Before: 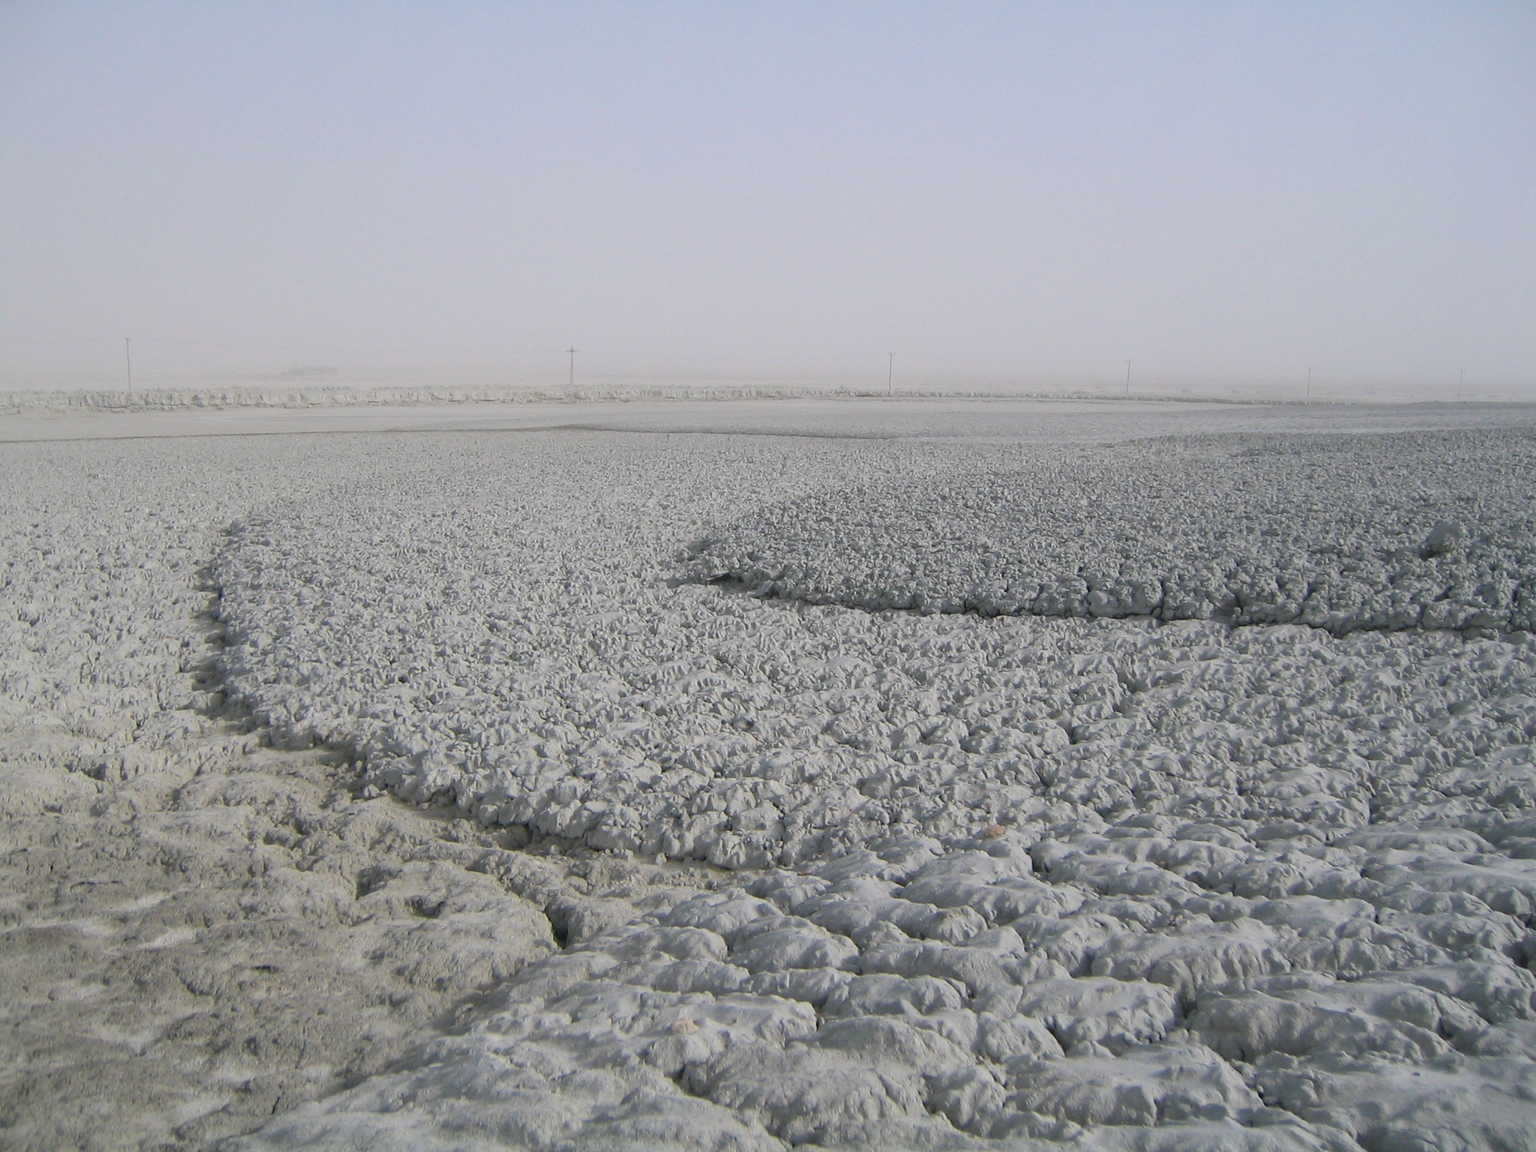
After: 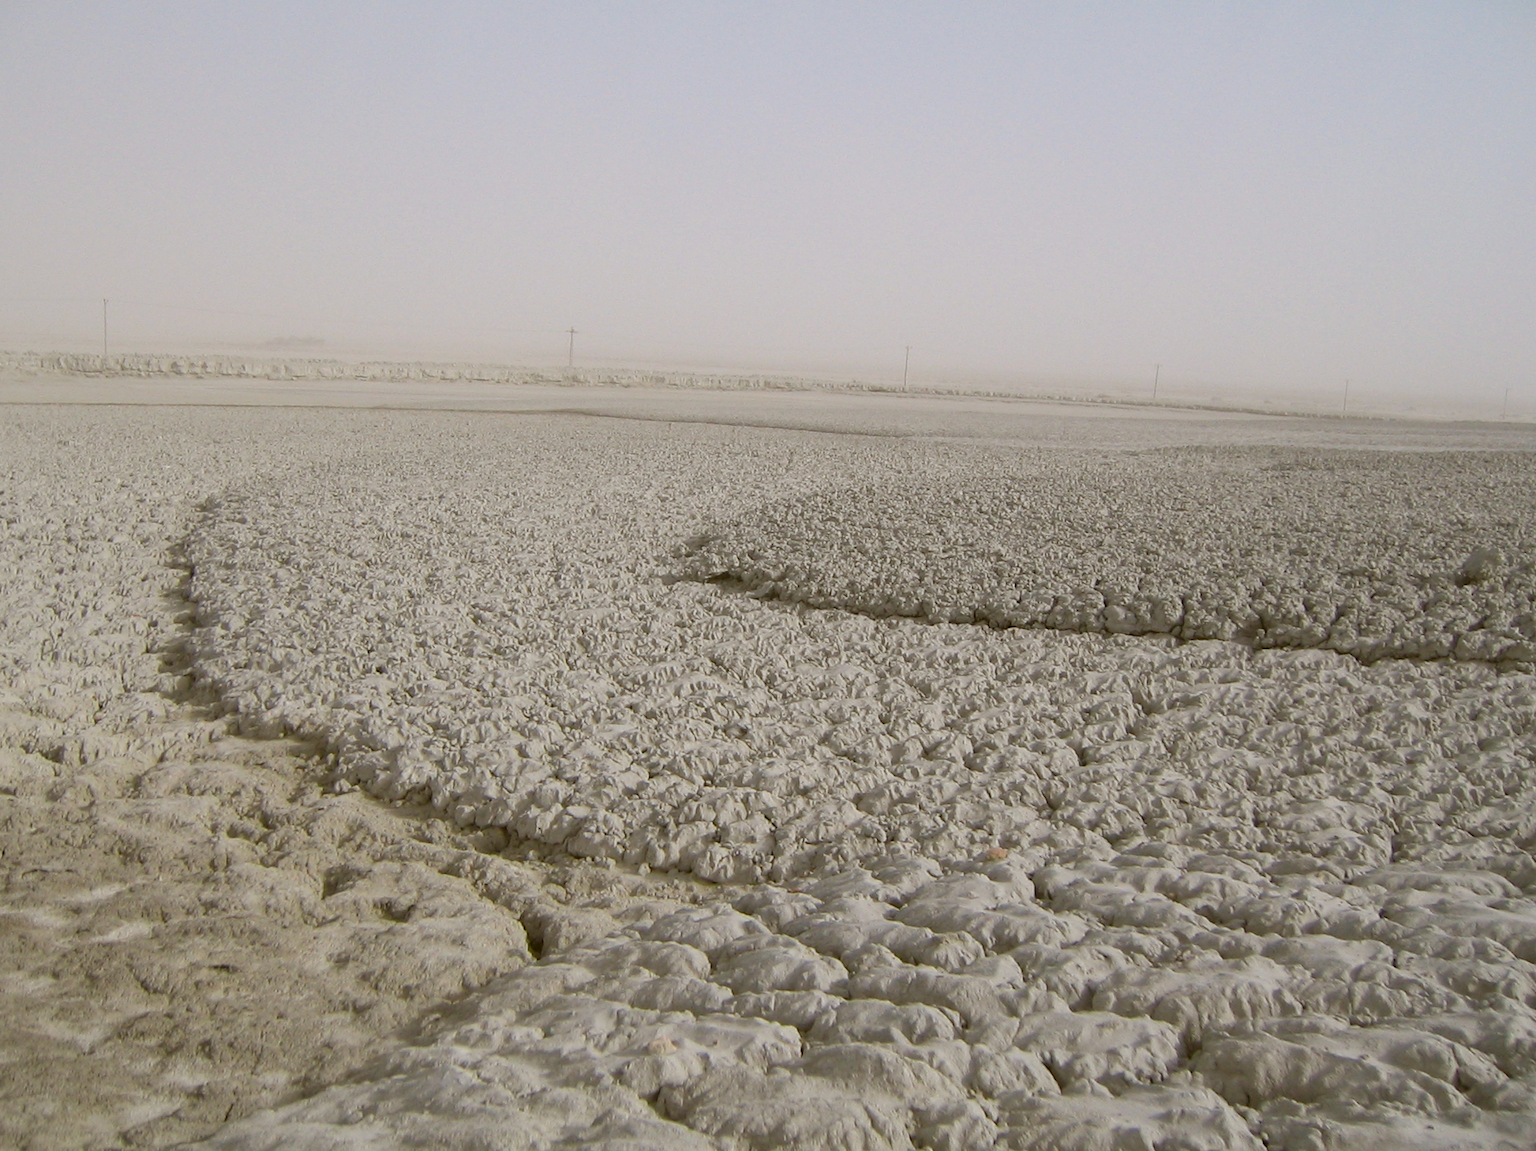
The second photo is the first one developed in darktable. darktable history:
color correction: highlights a* -0.406, highlights b* 0.182, shadows a* 4.5, shadows b* 20.26
crop and rotate: angle -2.29°
